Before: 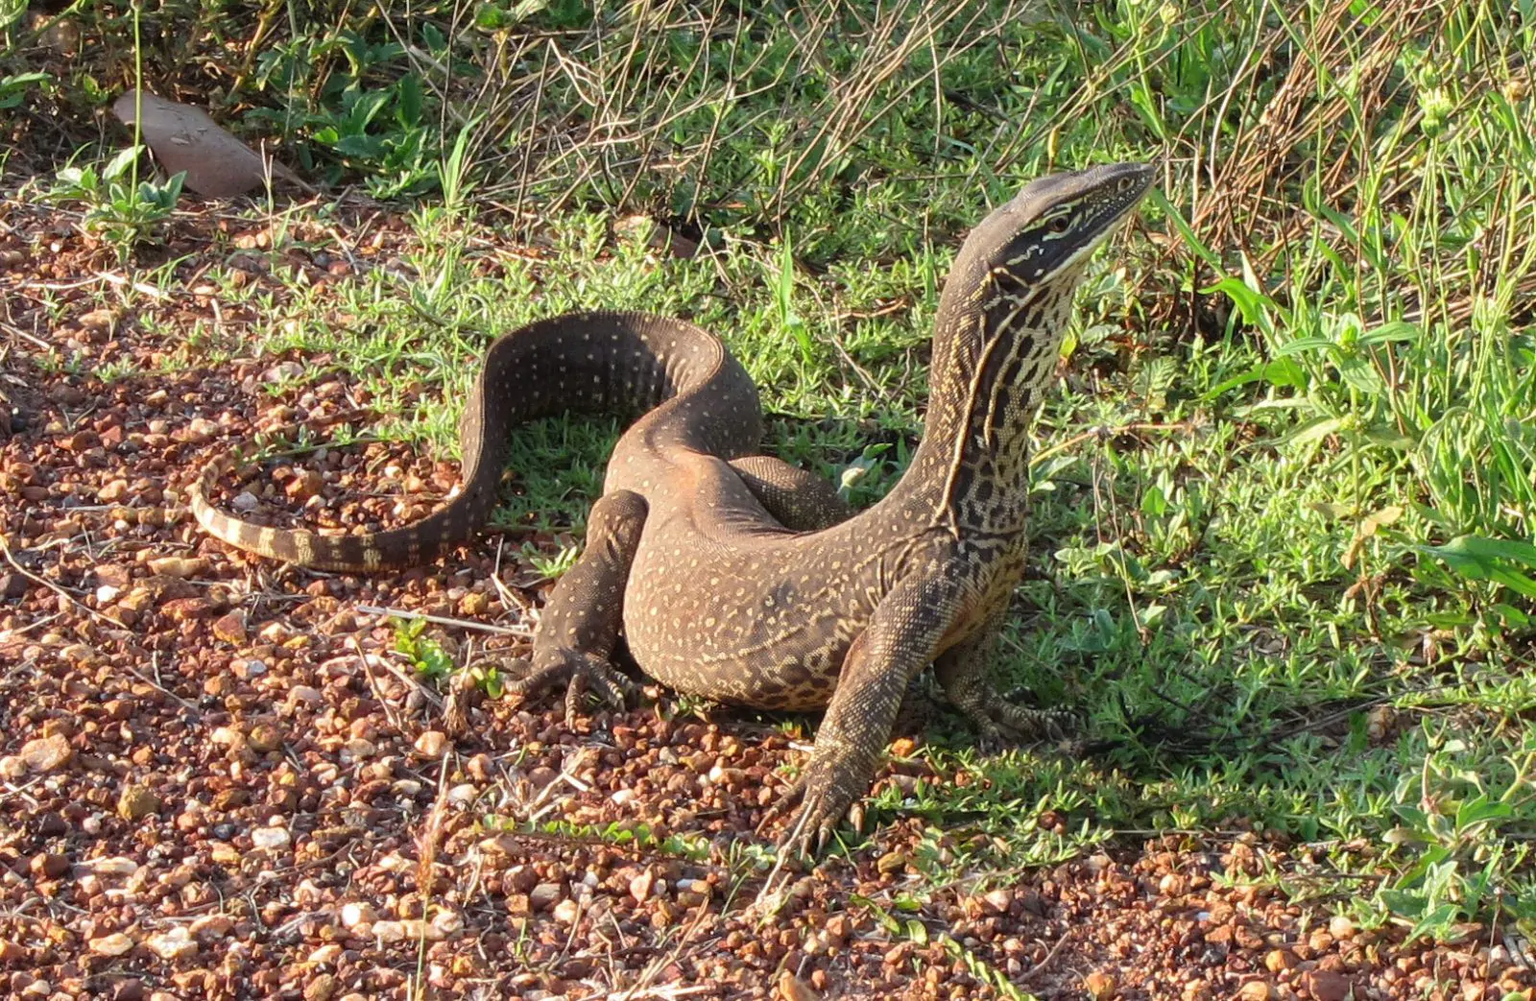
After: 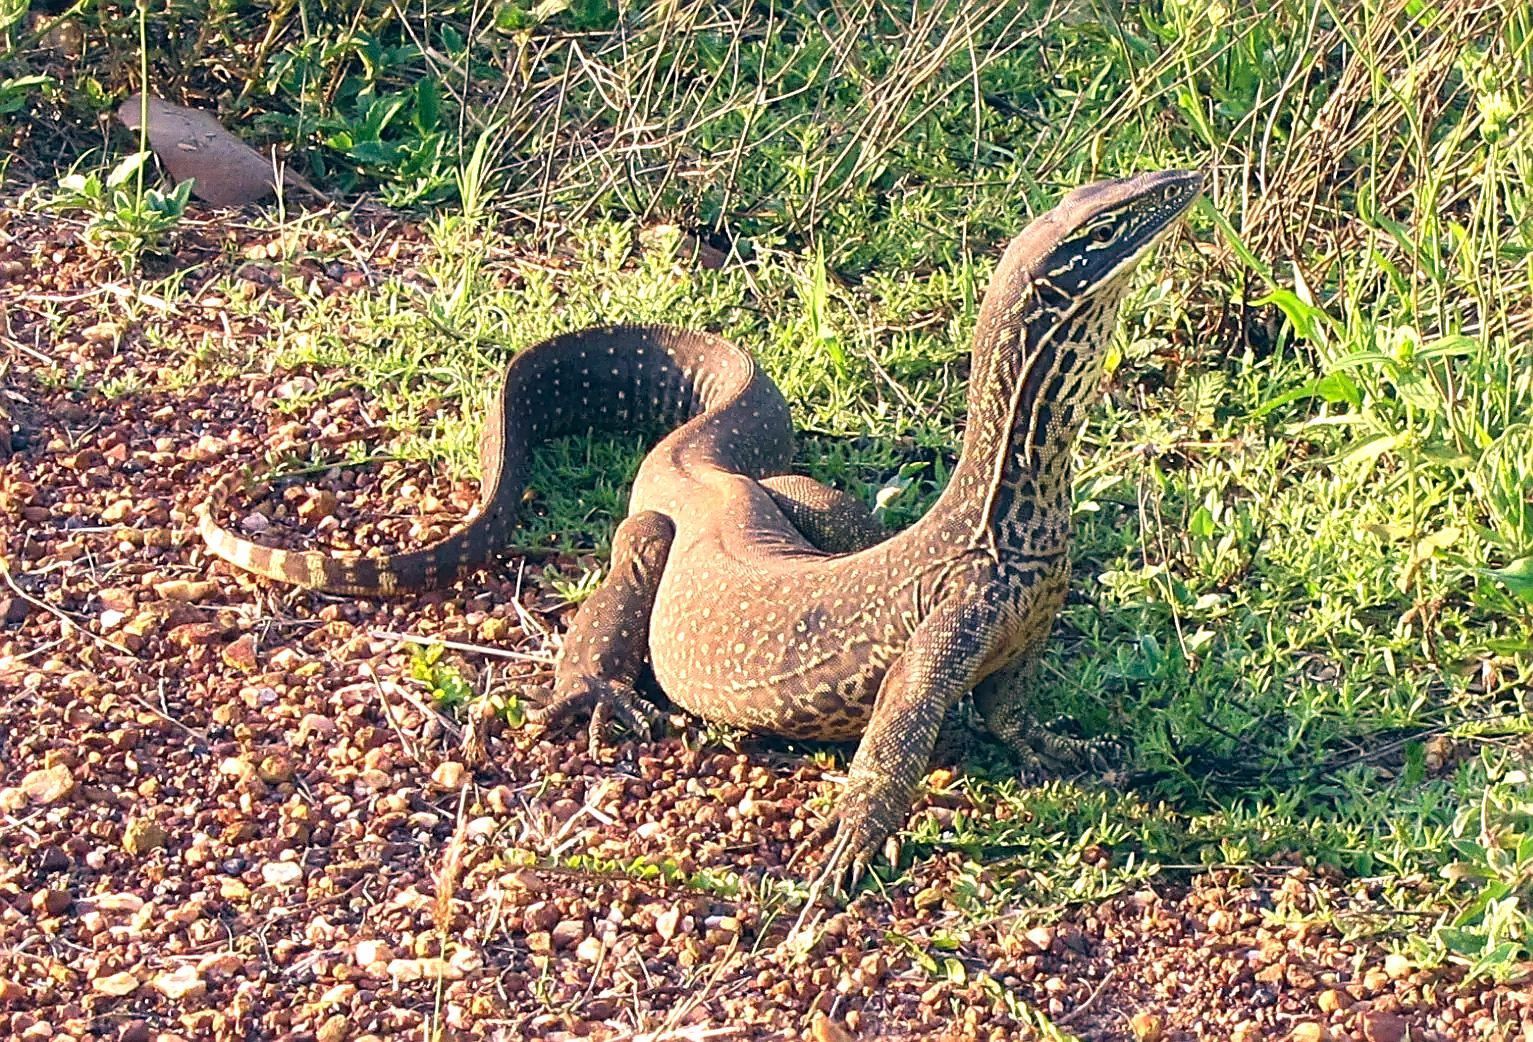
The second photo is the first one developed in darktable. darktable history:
grain: coarseness 7.08 ISO, strength 21.67%, mid-tones bias 59.58%
exposure: black level correction 0, exposure 0.5 EV, compensate exposure bias true, compensate highlight preservation false
sharpen: radius 2.676, amount 0.669
color calibration: illuminant as shot in camera, x 0.358, y 0.373, temperature 4628.91 K
crop: right 4.126%, bottom 0.031%
color correction: highlights a* 10.32, highlights b* 14.66, shadows a* -9.59, shadows b* -15.02
tone equalizer: on, module defaults
velvia: on, module defaults
